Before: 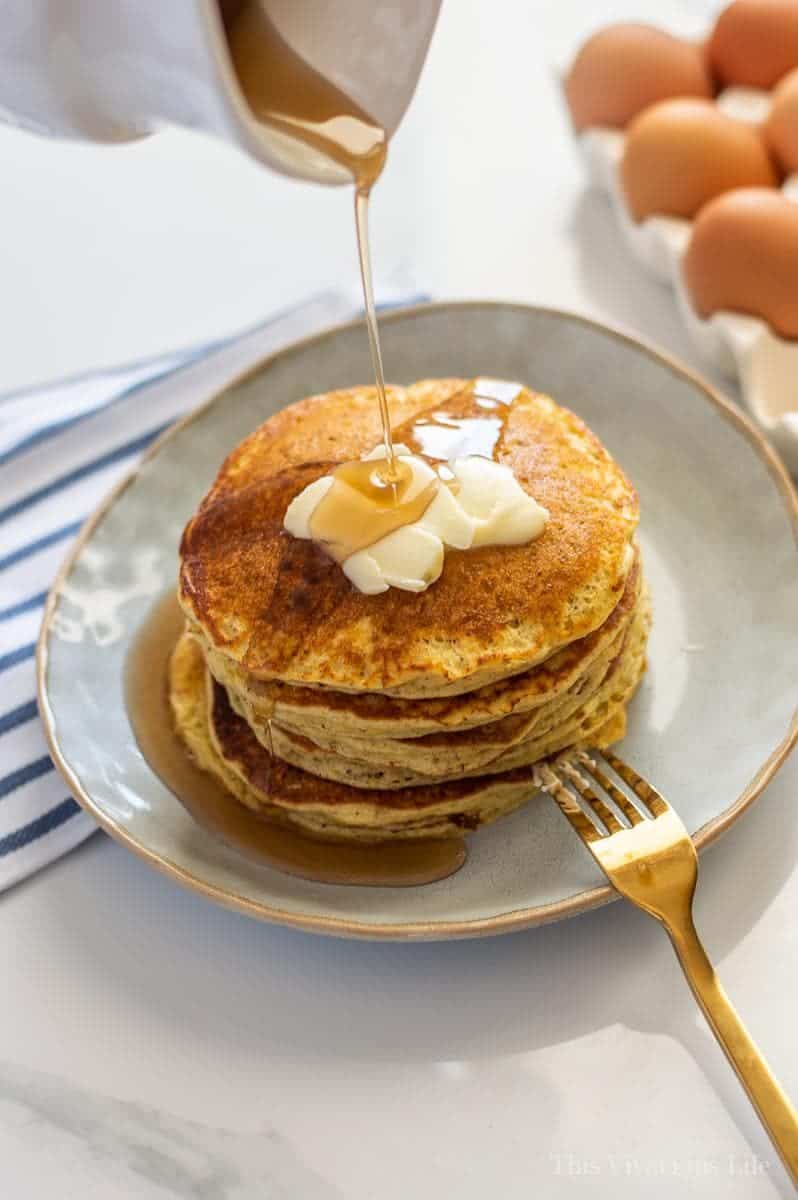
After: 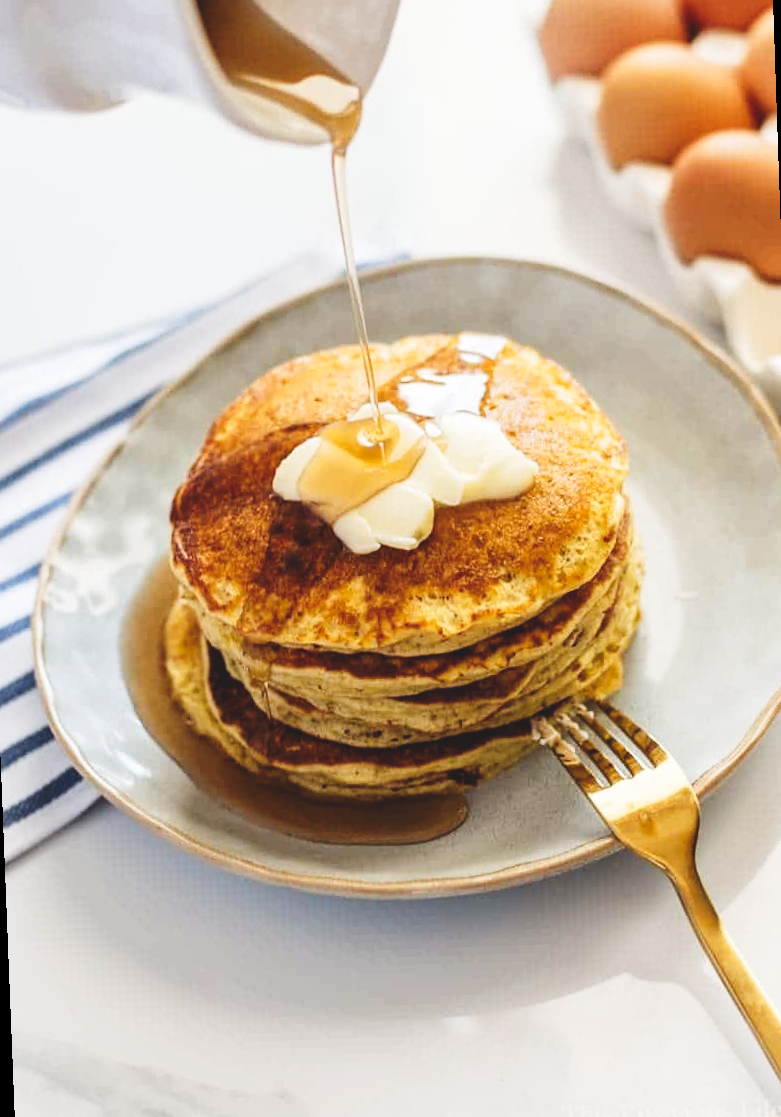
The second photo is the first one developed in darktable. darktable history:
rotate and perspective: rotation -2.12°, lens shift (vertical) 0.009, lens shift (horizontal) -0.008, automatic cropping original format, crop left 0.036, crop right 0.964, crop top 0.05, crop bottom 0.959
tone curve: curves: ch0 [(0, 0) (0.003, 0.108) (0.011, 0.108) (0.025, 0.108) (0.044, 0.113) (0.069, 0.113) (0.1, 0.121) (0.136, 0.136) (0.177, 0.16) (0.224, 0.192) (0.277, 0.246) (0.335, 0.324) (0.399, 0.419) (0.468, 0.518) (0.543, 0.622) (0.623, 0.721) (0.709, 0.815) (0.801, 0.893) (0.898, 0.949) (1, 1)], preserve colors none
contrast brightness saturation: saturation -0.17
